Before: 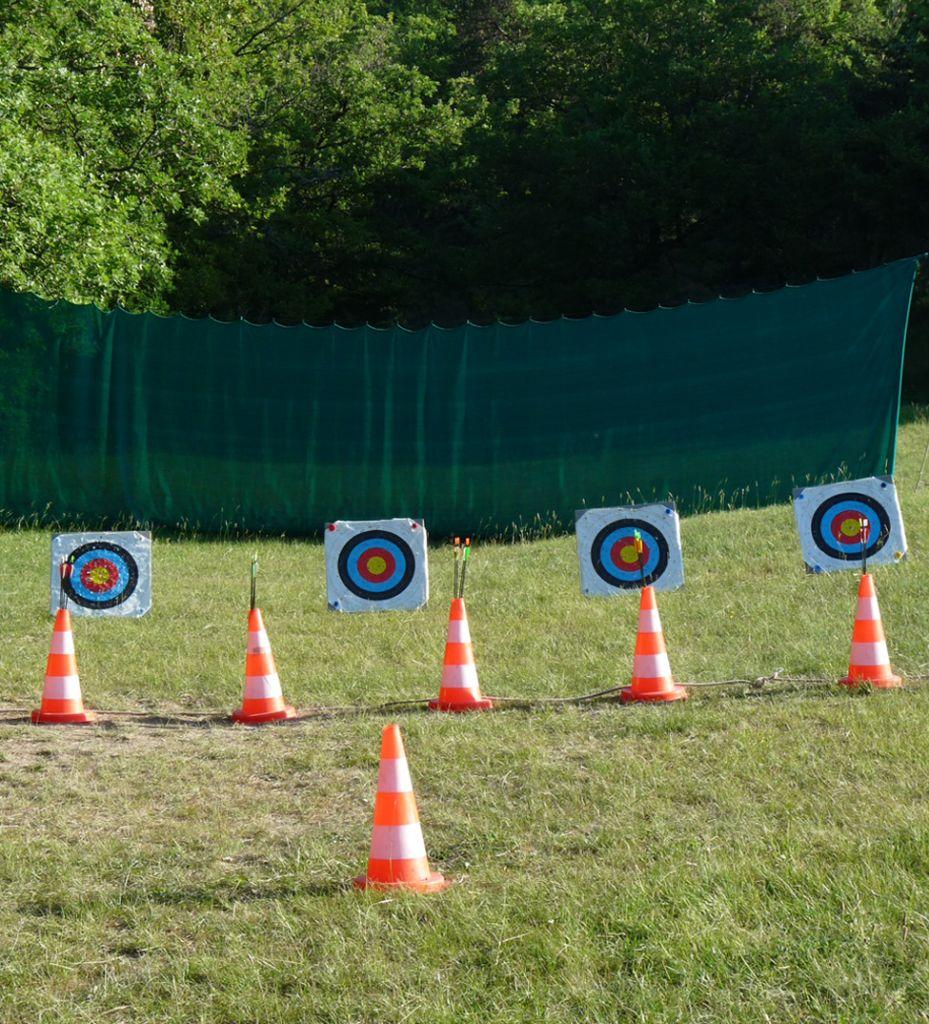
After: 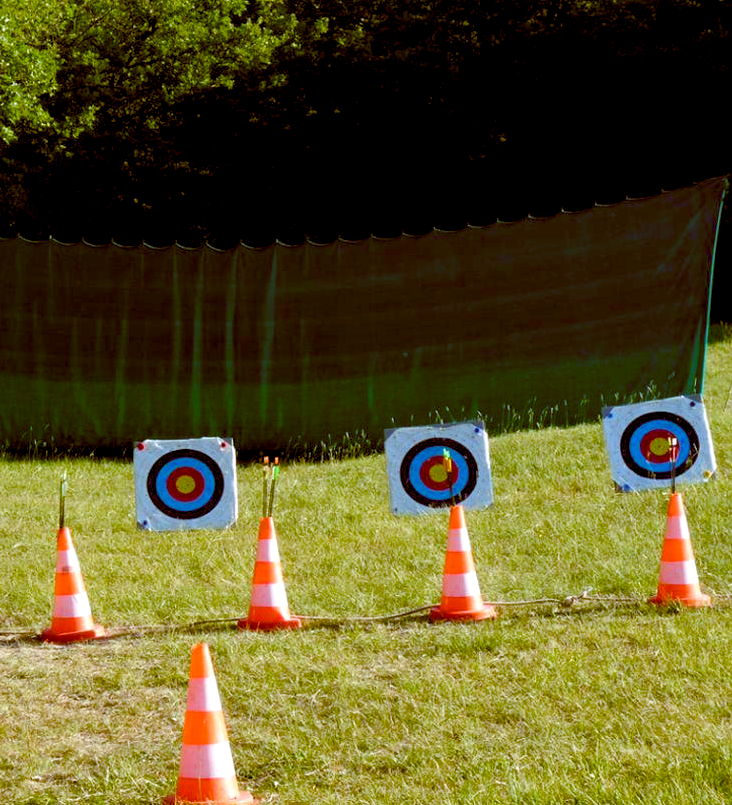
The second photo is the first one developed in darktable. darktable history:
crop and rotate: left 20.74%, top 7.912%, right 0.375%, bottom 13.378%
color balance rgb: shadows lift › luminance -9.41%, highlights gain › luminance 17.6%, global offset › luminance -1.45%, perceptual saturation grading › highlights -17.77%, perceptual saturation grading › mid-tones 33.1%, perceptual saturation grading › shadows 50.52%, global vibrance 24.22%
color balance: lift [1, 1.011, 0.999, 0.989], gamma [1.109, 1.045, 1.039, 0.955], gain [0.917, 0.936, 0.952, 1.064], contrast 2.32%, contrast fulcrum 19%, output saturation 101%
